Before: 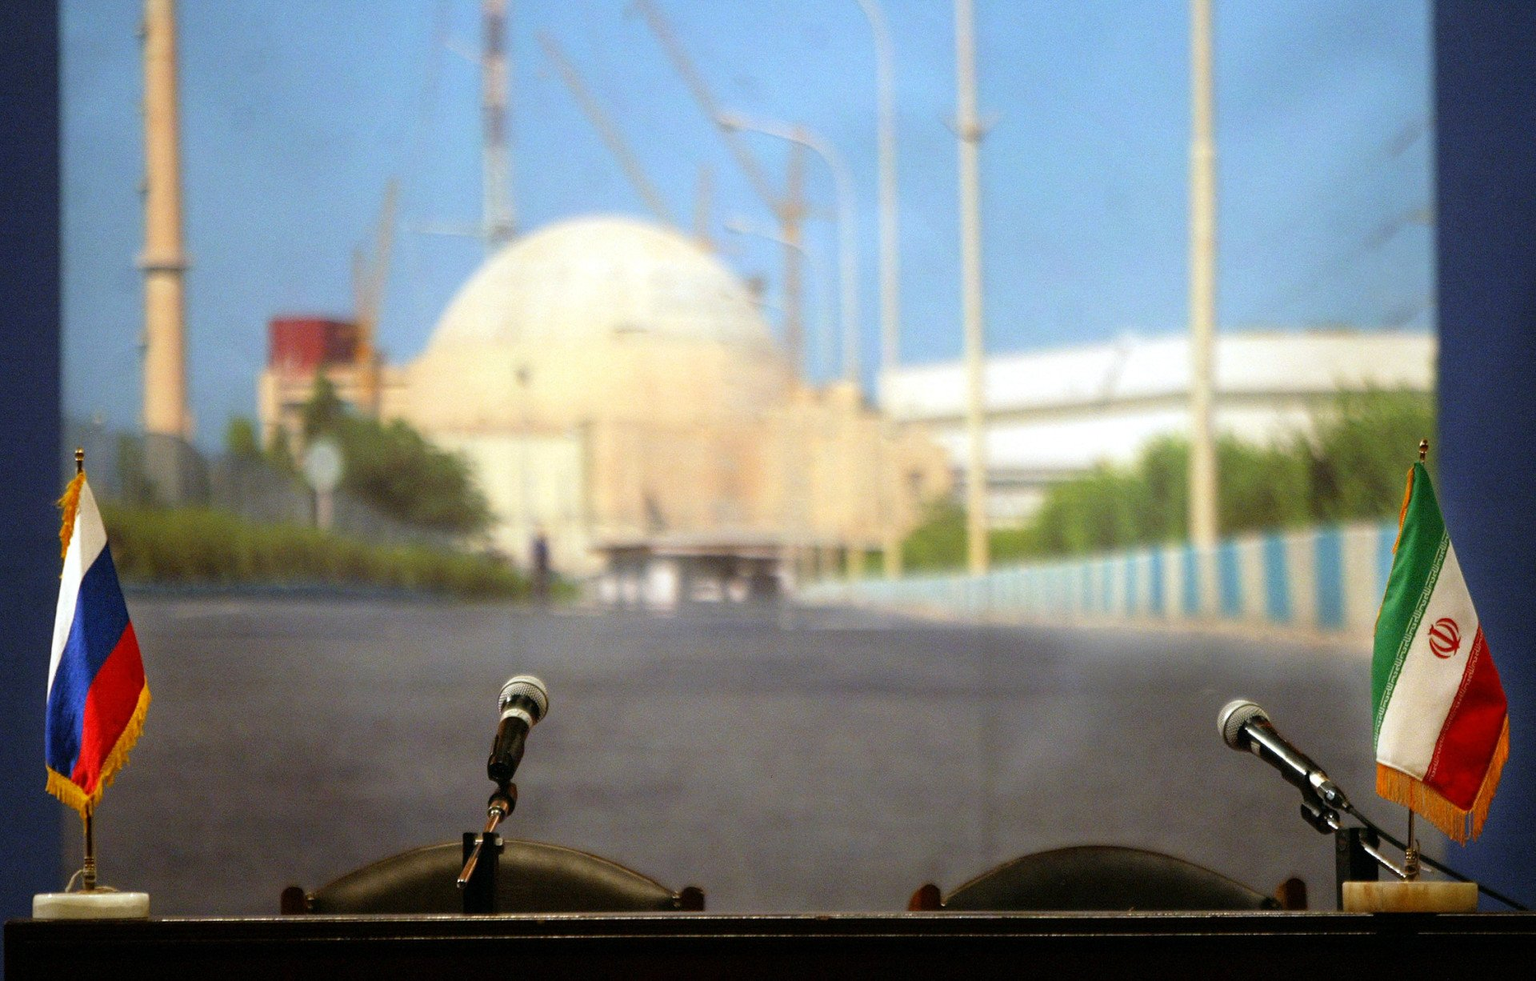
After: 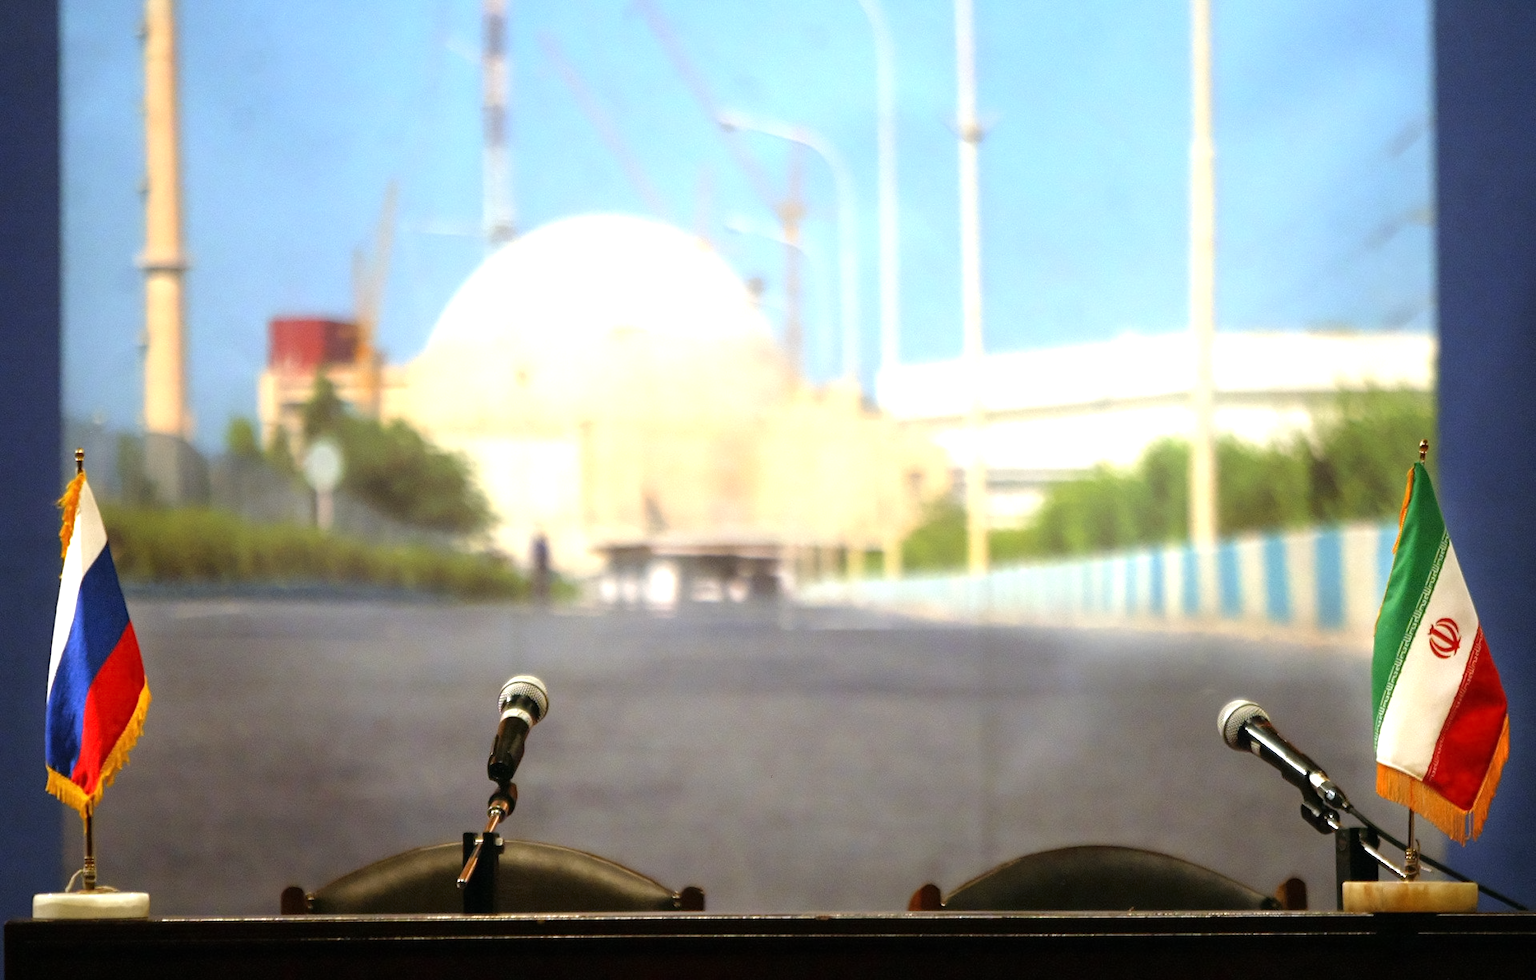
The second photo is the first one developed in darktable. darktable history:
exposure: exposure 0.7 EV, compensate highlight preservation false
astrophoto denoise: on, module defaults | blend: blend mode normal, opacity 50%; mask: uniform (no mask)
